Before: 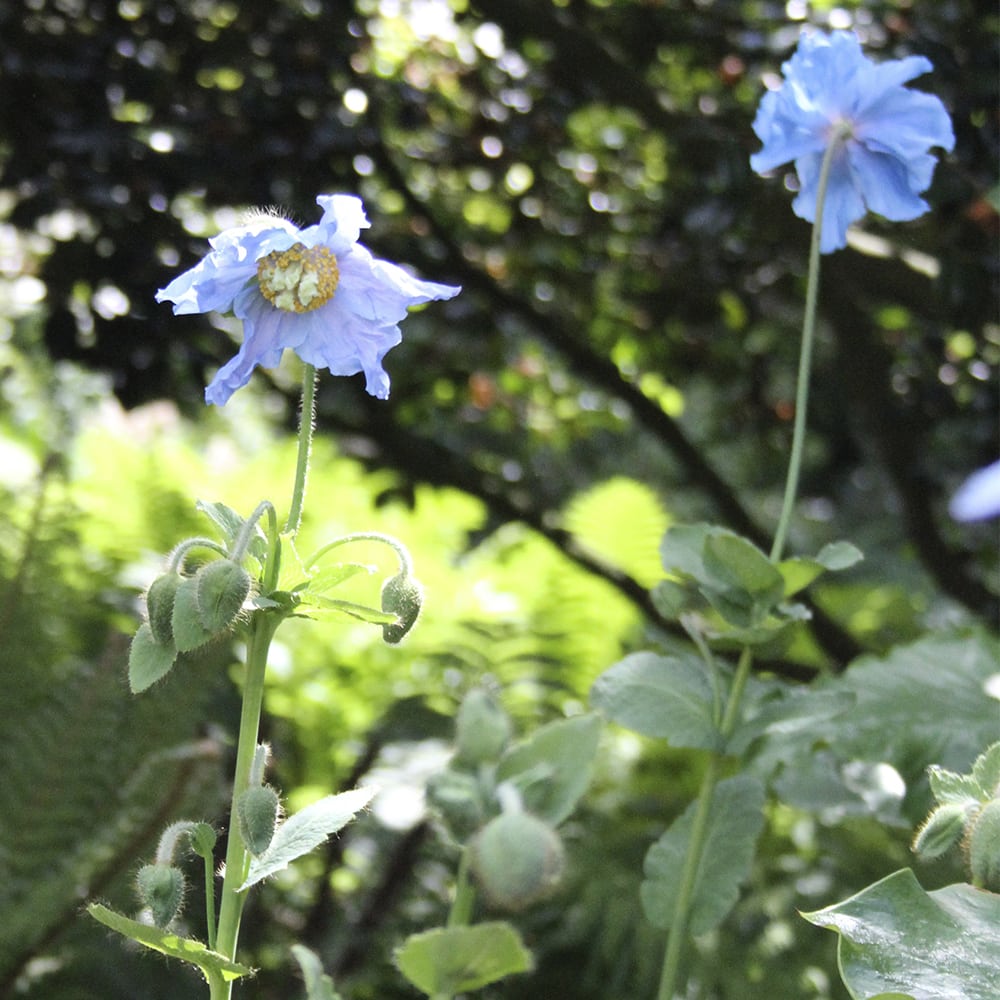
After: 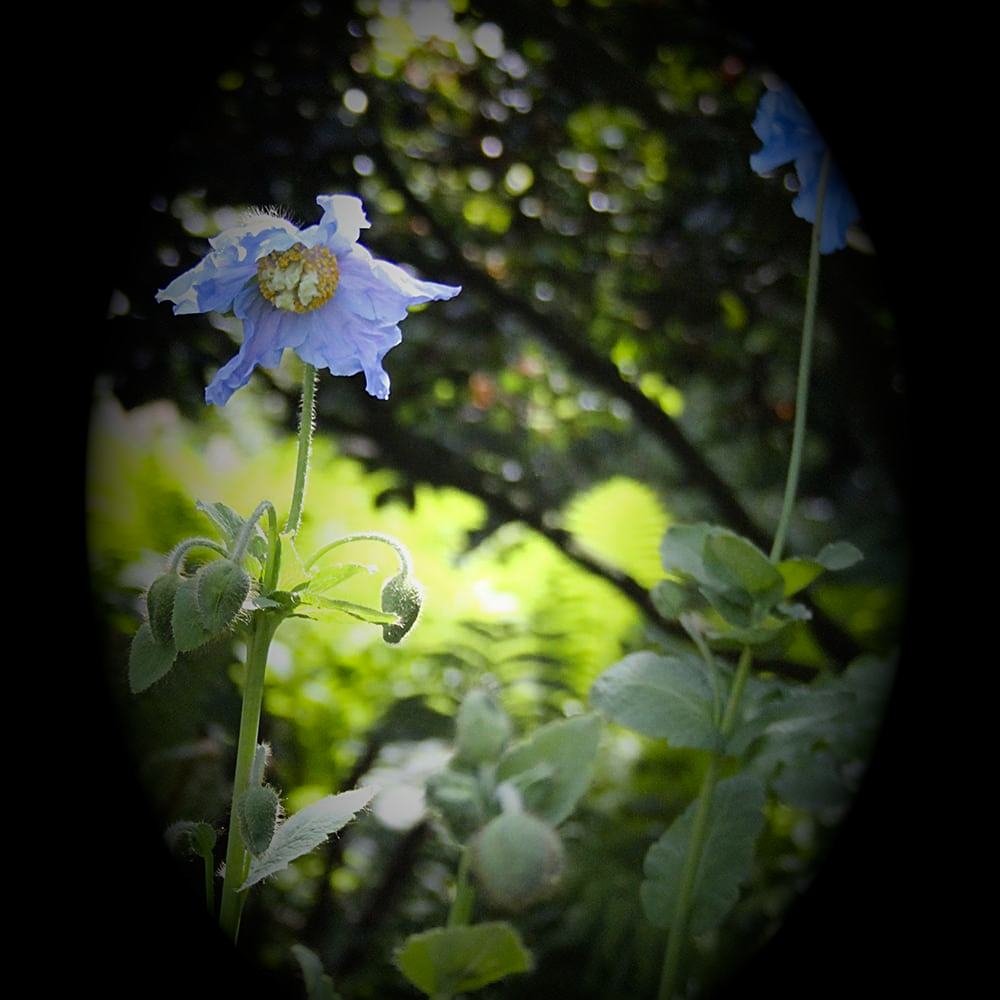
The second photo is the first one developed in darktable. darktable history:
vignetting: fall-off start 15.9%, fall-off radius 100%, brightness -1, saturation 0.5, width/height ratio 0.719
sharpen: on, module defaults
